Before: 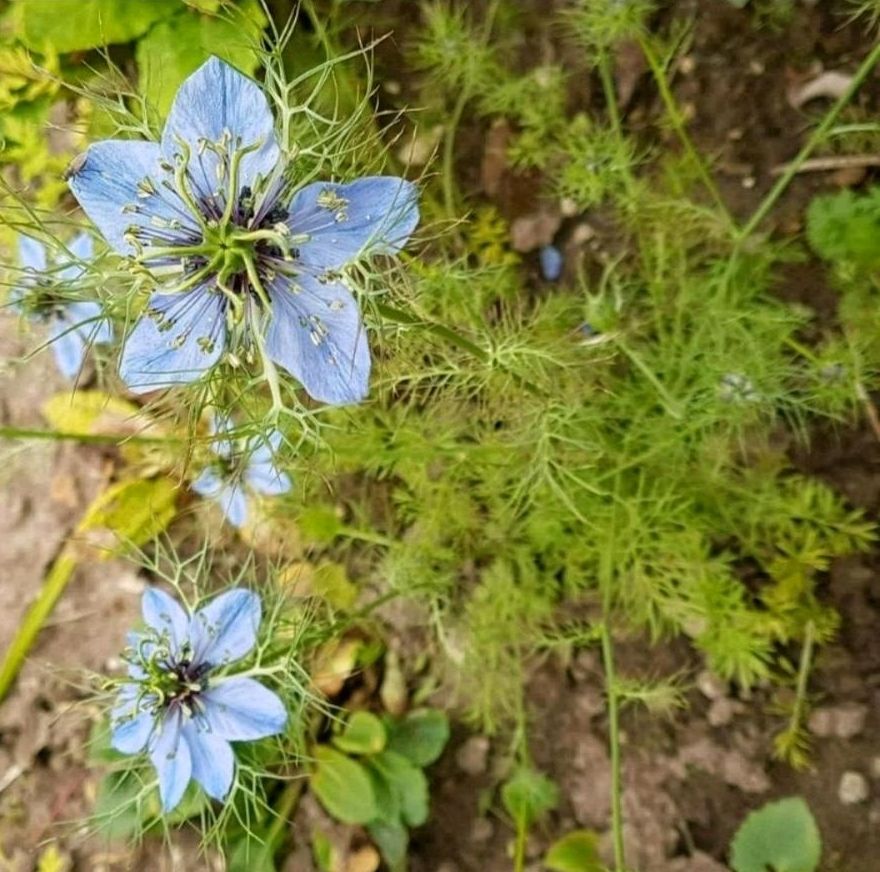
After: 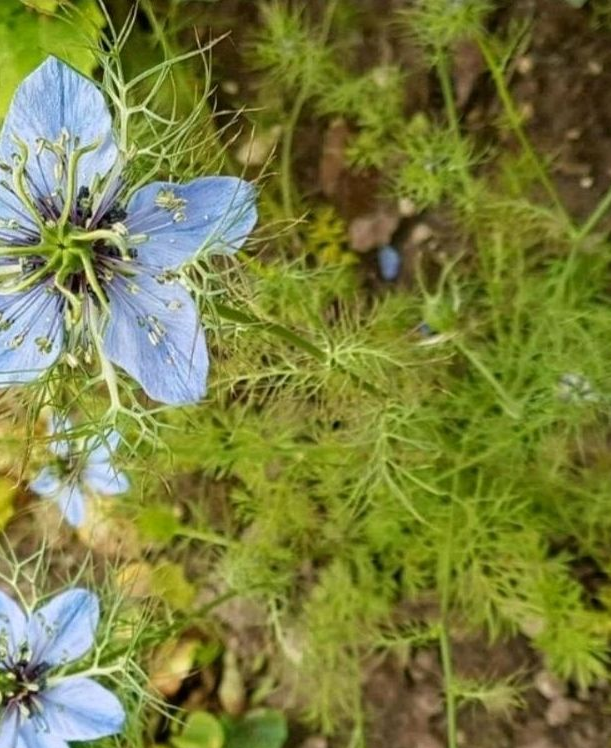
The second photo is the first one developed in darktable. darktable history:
crop: left 18.461%, right 12.054%, bottom 14.22%
